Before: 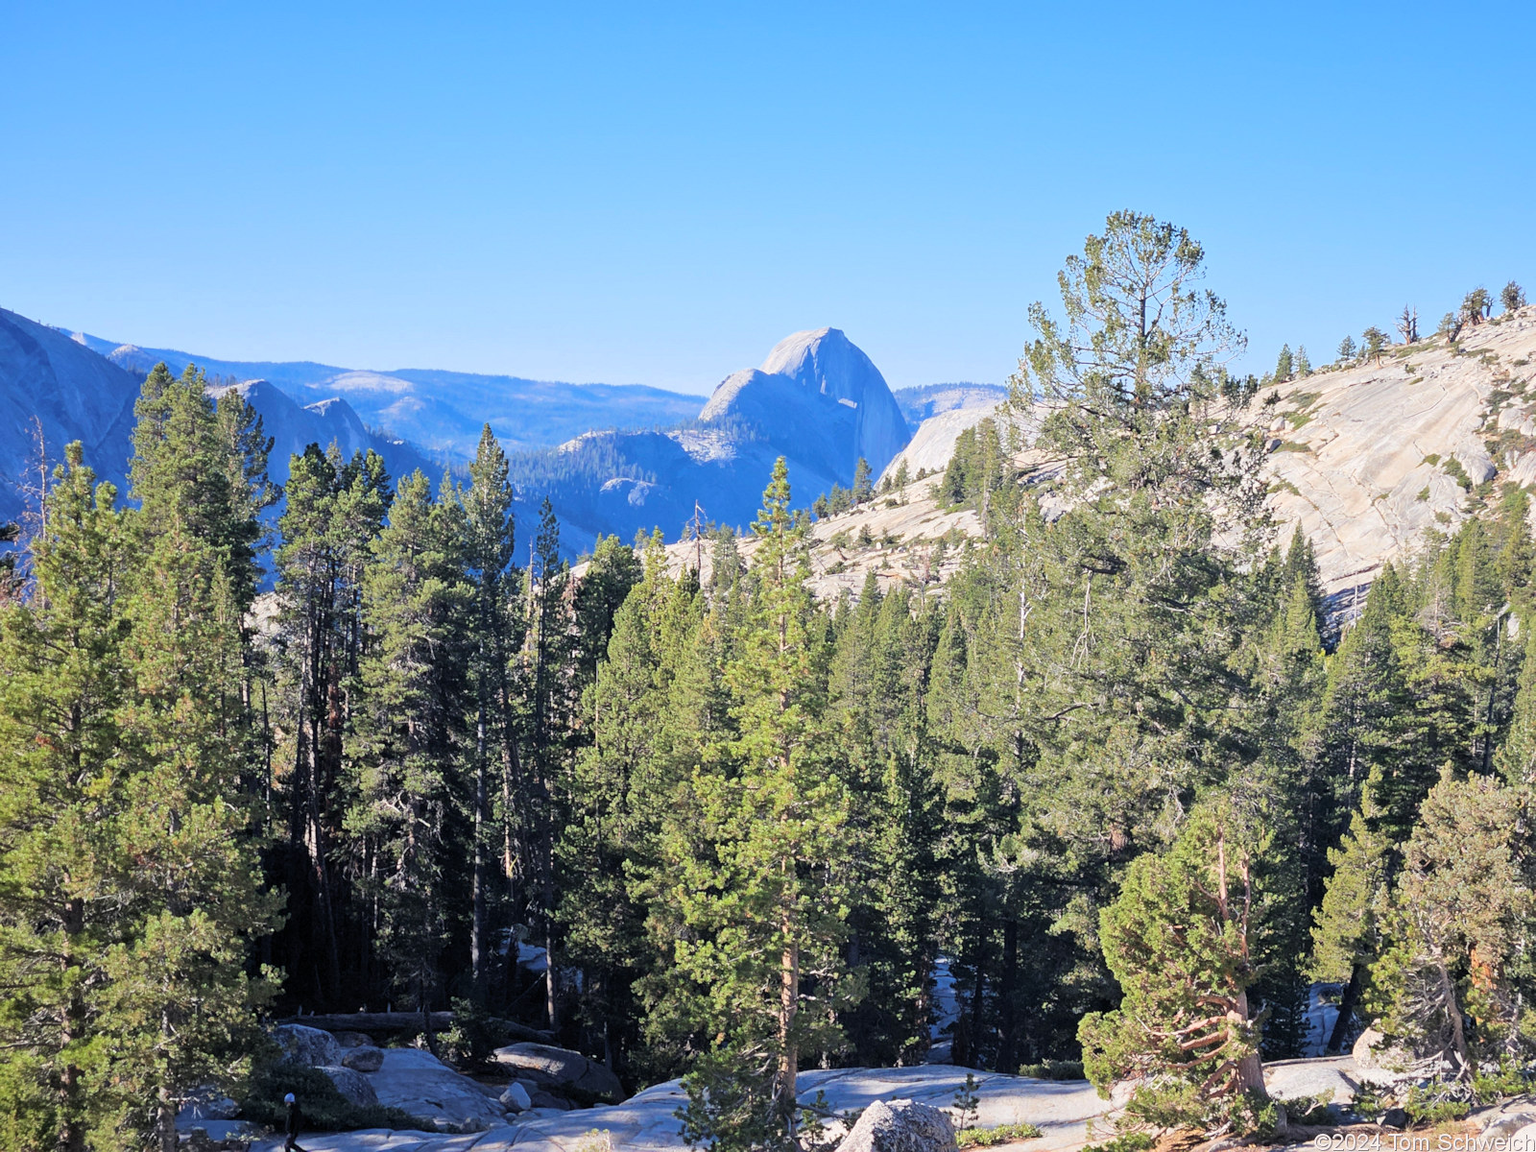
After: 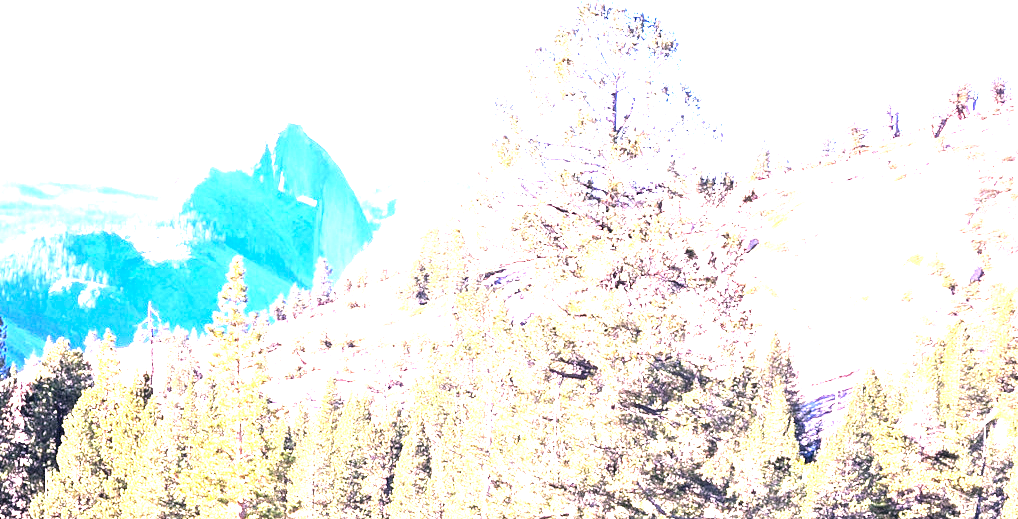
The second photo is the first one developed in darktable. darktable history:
exposure: black level correction 0.001, exposure 0.5 EV, compensate exposure bias true, compensate highlight preservation false
local contrast: highlights 100%, shadows 100%, detail 120%, midtone range 0.2
levels: levels [0, 0.352, 0.703]
tone equalizer: -8 EV -0.417 EV, -7 EV -0.389 EV, -6 EV -0.333 EV, -5 EV -0.222 EV, -3 EV 0.222 EV, -2 EV 0.333 EV, -1 EV 0.389 EV, +0 EV 0.417 EV, edges refinement/feathering 500, mask exposure compensation -1.57 EV, preserve details no
contrast brightness saturation: contrast -0.02, brightness -0.01, saturation 0.03
white balance: red 1.188, blue 1.11
crop: left 36.005%, top 18.293%, right 0.31%, bottom 38.444%
